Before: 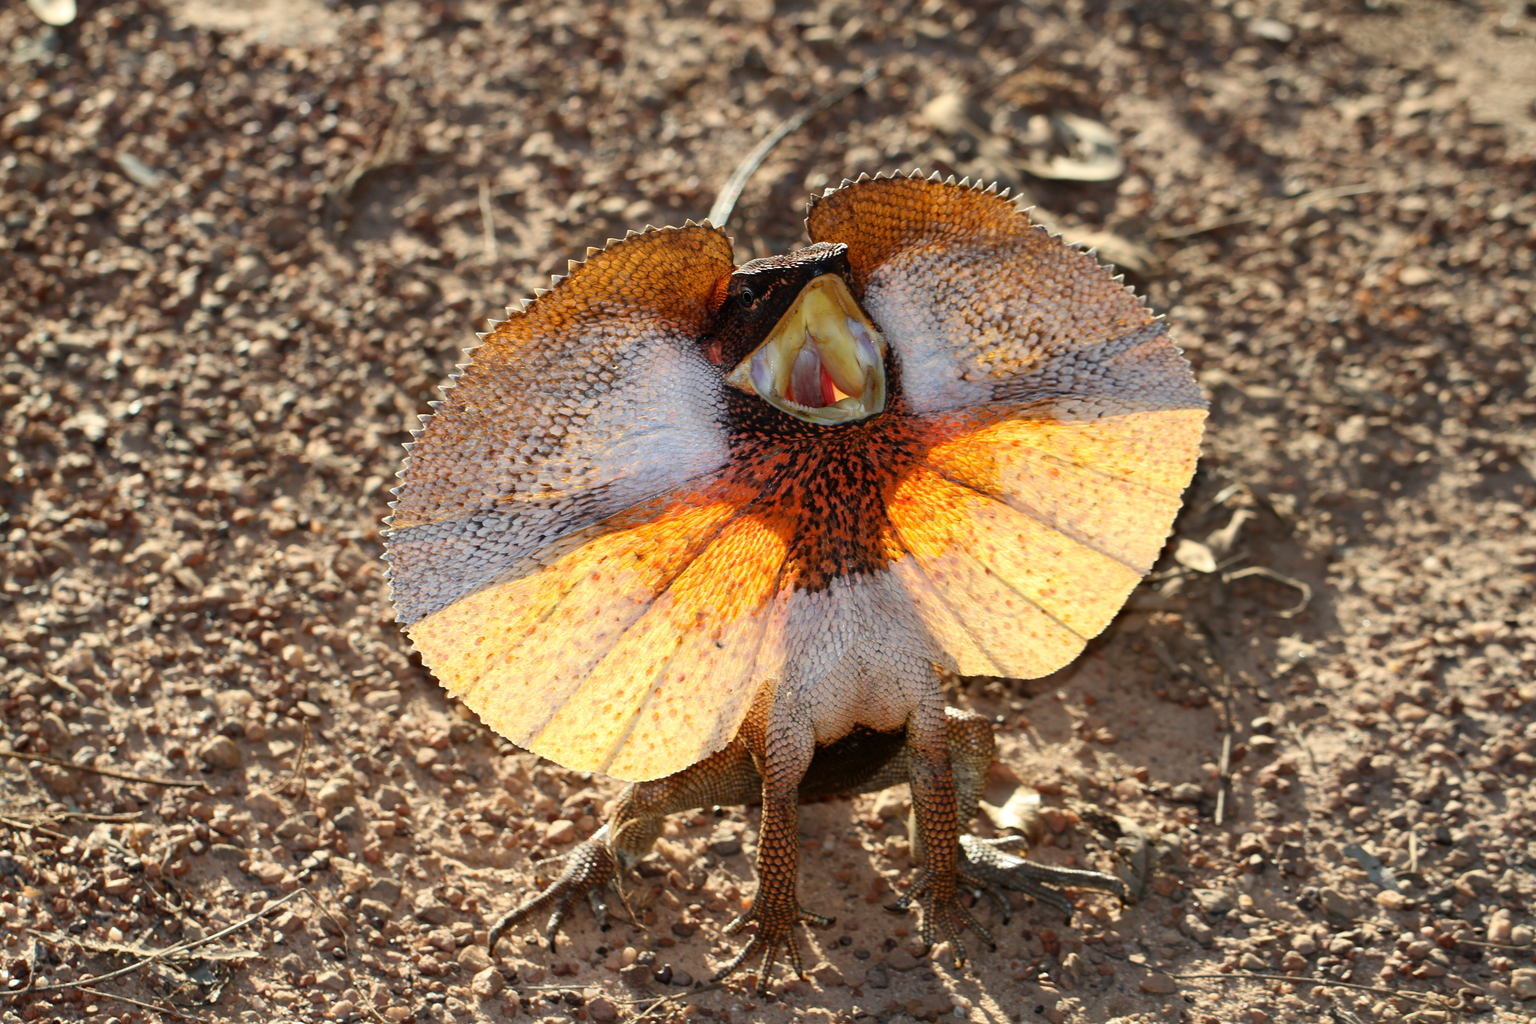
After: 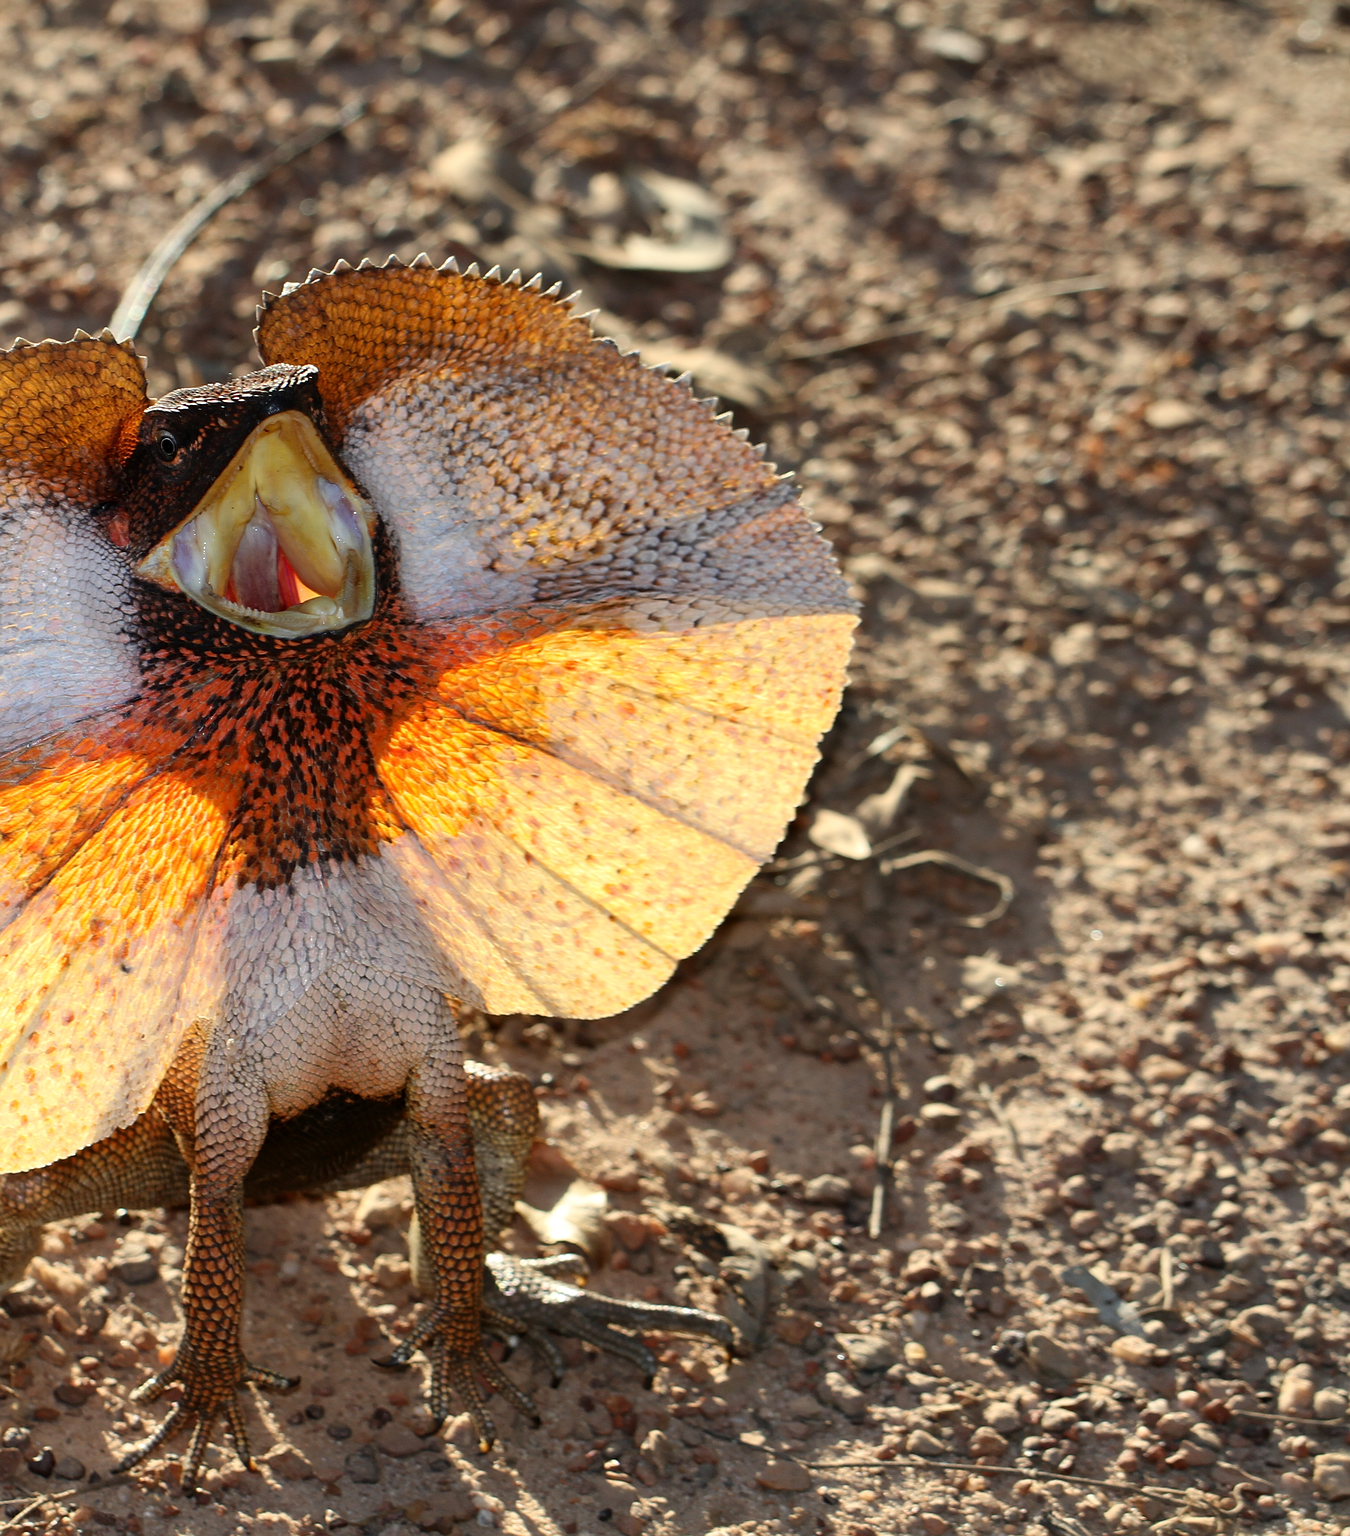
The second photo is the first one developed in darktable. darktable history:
sharpen: on, module defaults
framing: aspect text "constant border", border size 0%, pos h text "1/2", pos v text "1/2"
crop: left 41.402%
